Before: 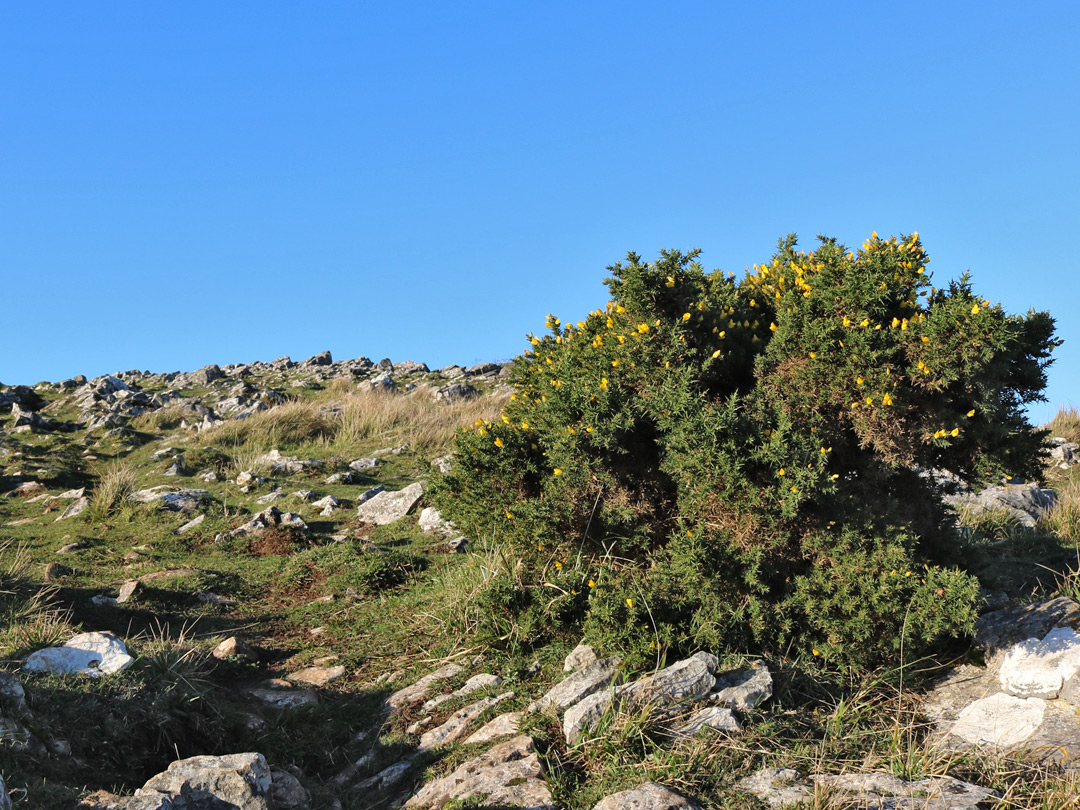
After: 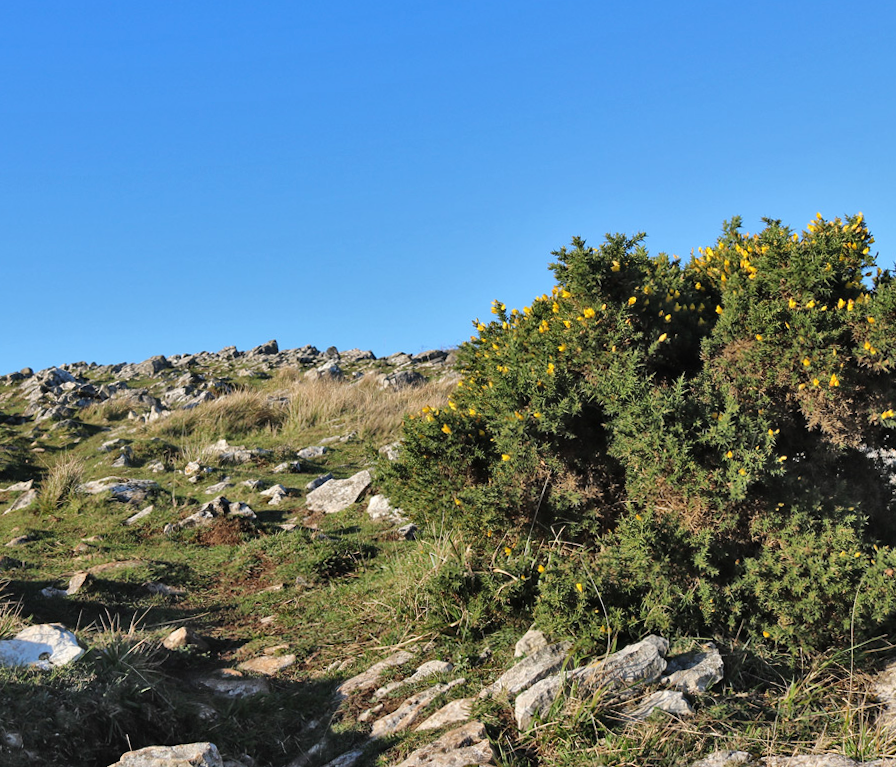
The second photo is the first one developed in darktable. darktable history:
shadows and highlights: low approximation 0.01, soften with gaussian
crop and rotate: angle 0.81°, left 4.144%, top 0.853%, right 11.248%, bottom 2.647%
